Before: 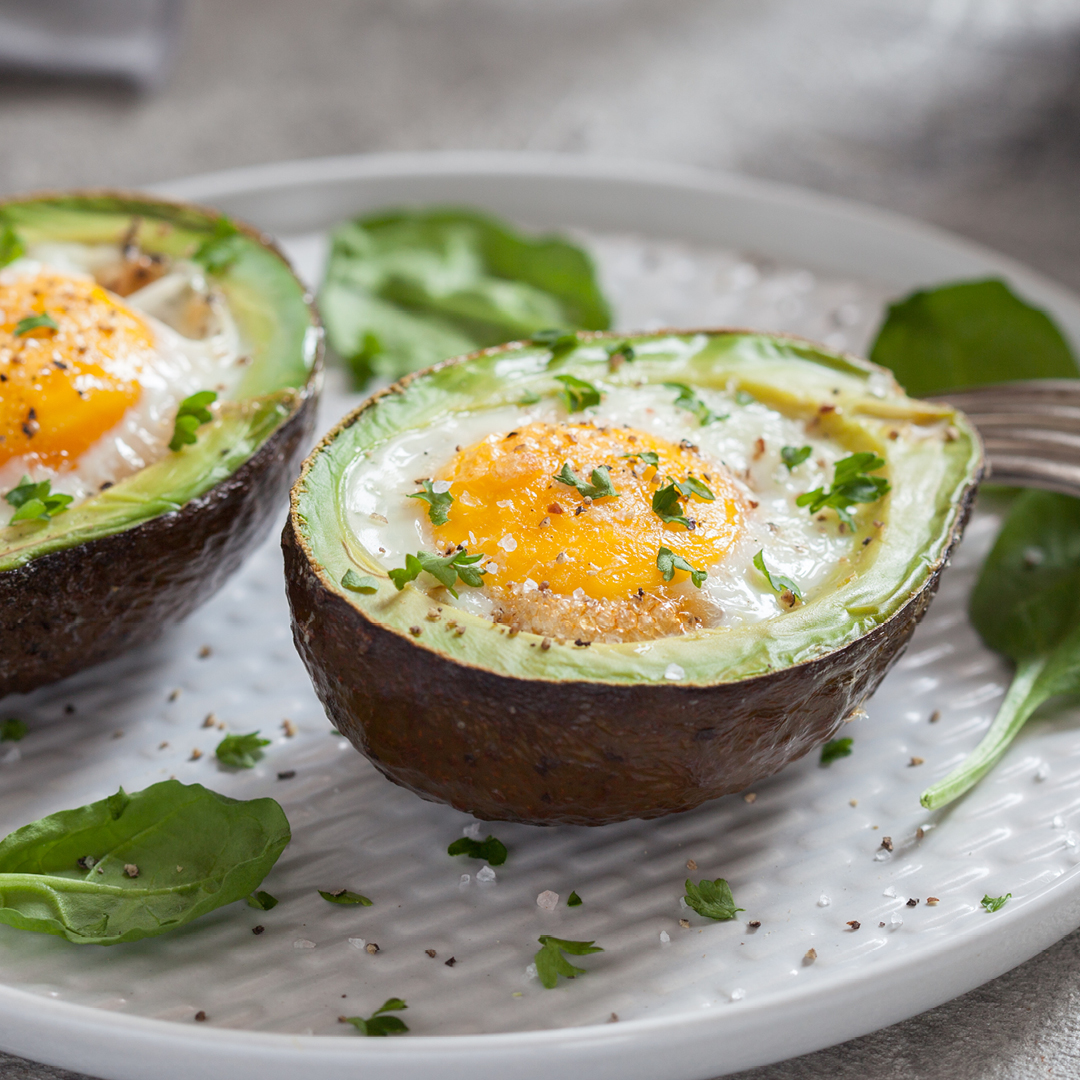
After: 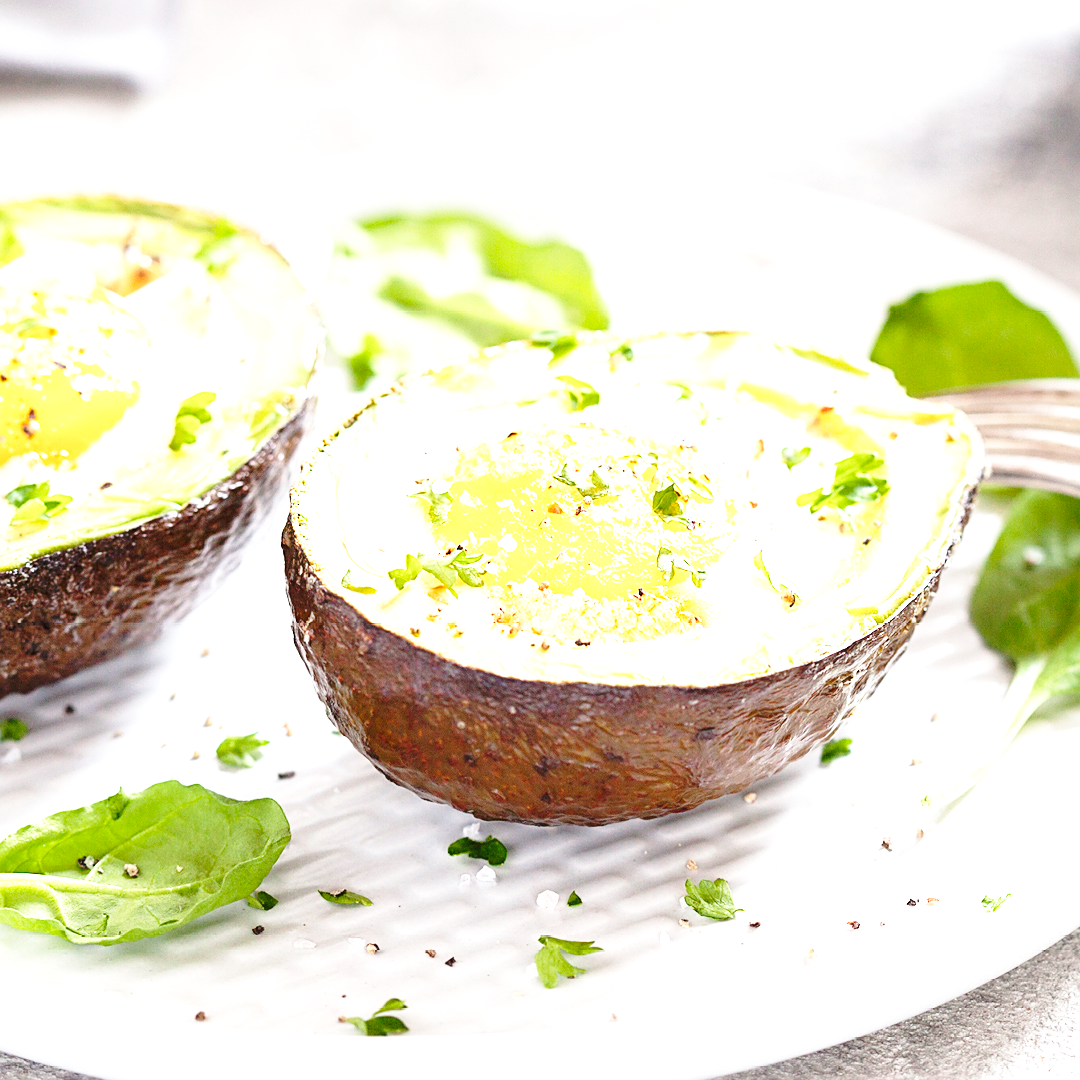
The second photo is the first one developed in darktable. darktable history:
base curve: curves: ch0 [(0, 0) (0.036, 0.037) (0.121, 0.228) (0.46, 0.76) (0.859, 0.983) (1, 1)], preserve colors none
sharpen: on, module defaults
exposure: black level correction 0, exposure 1.74 EV, compensate highlight preservation false
